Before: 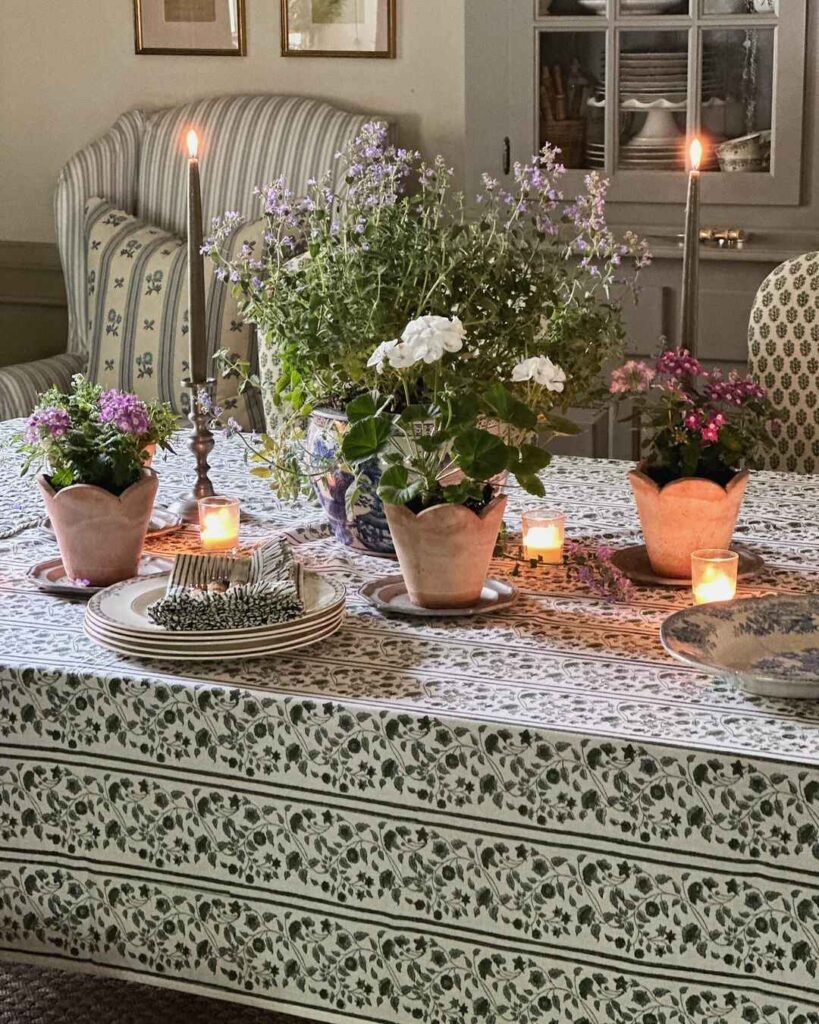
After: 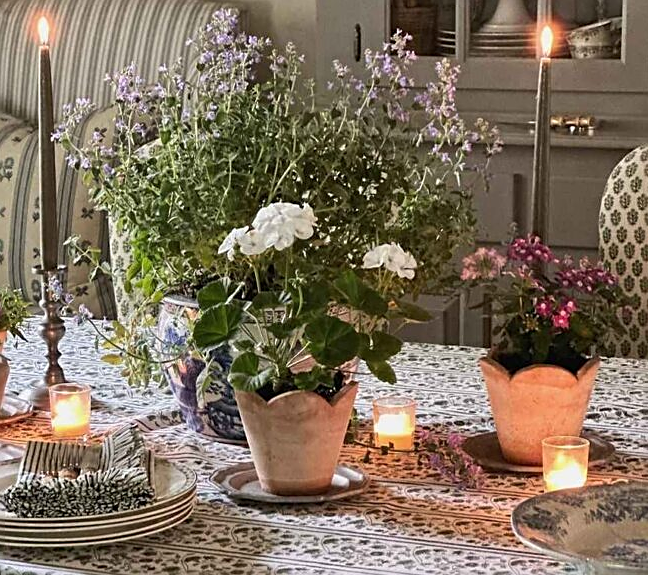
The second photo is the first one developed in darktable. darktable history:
crop: left 18.295%, top 11.111%, right 2.583%, bottom 32.728%
sharpen: on, module defaults
